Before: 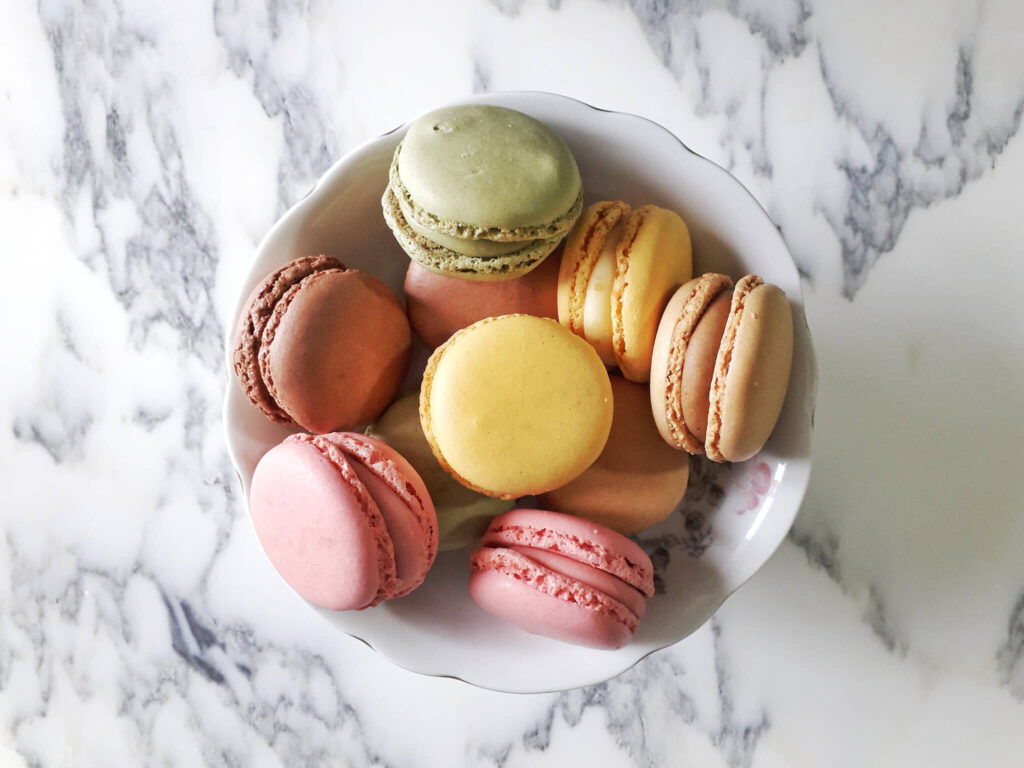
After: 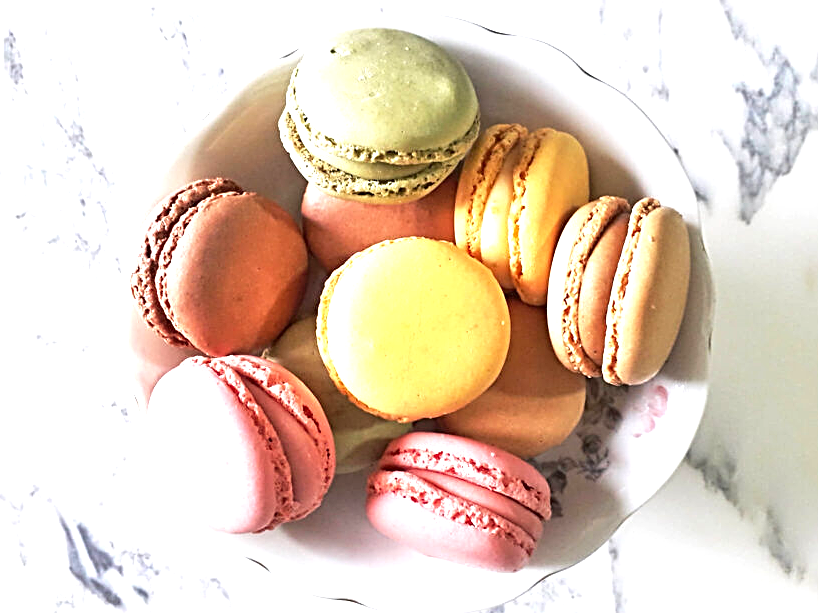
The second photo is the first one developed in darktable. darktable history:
crop and rotate: left 10.071%, top 10.071%, right 10.02%, bottom 10.02%
exposure: black level correction 0, exposure 1 EV, compensate exposure bias true, compensate highlight preservation false
sharpen: radius 2.817, amount 0.715
